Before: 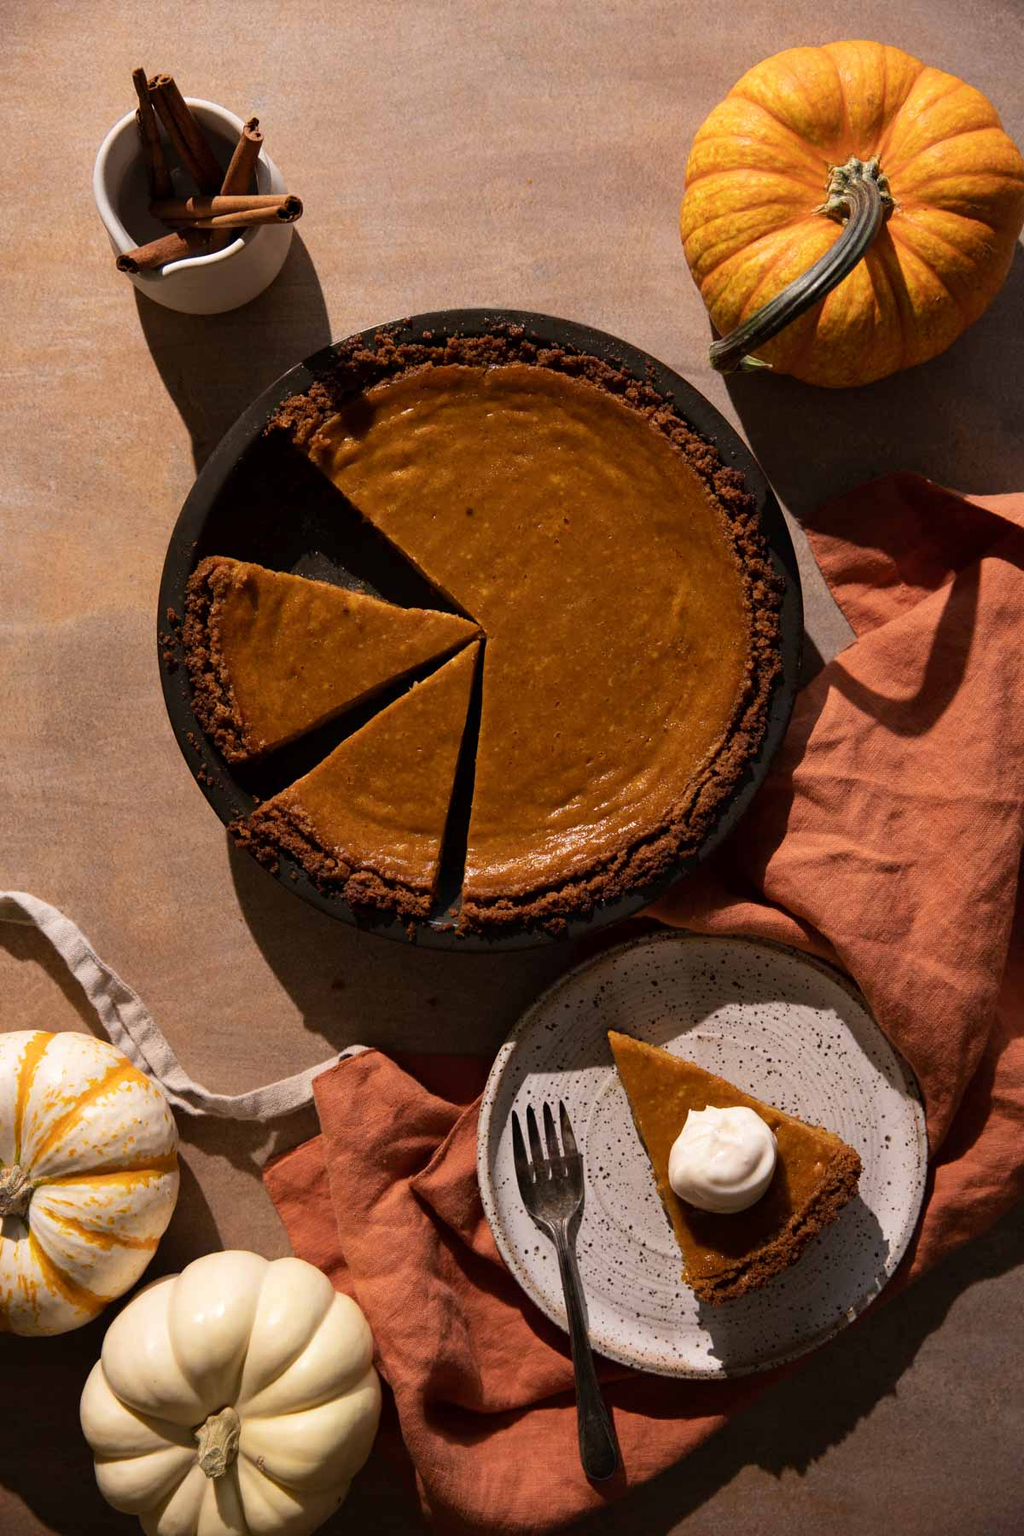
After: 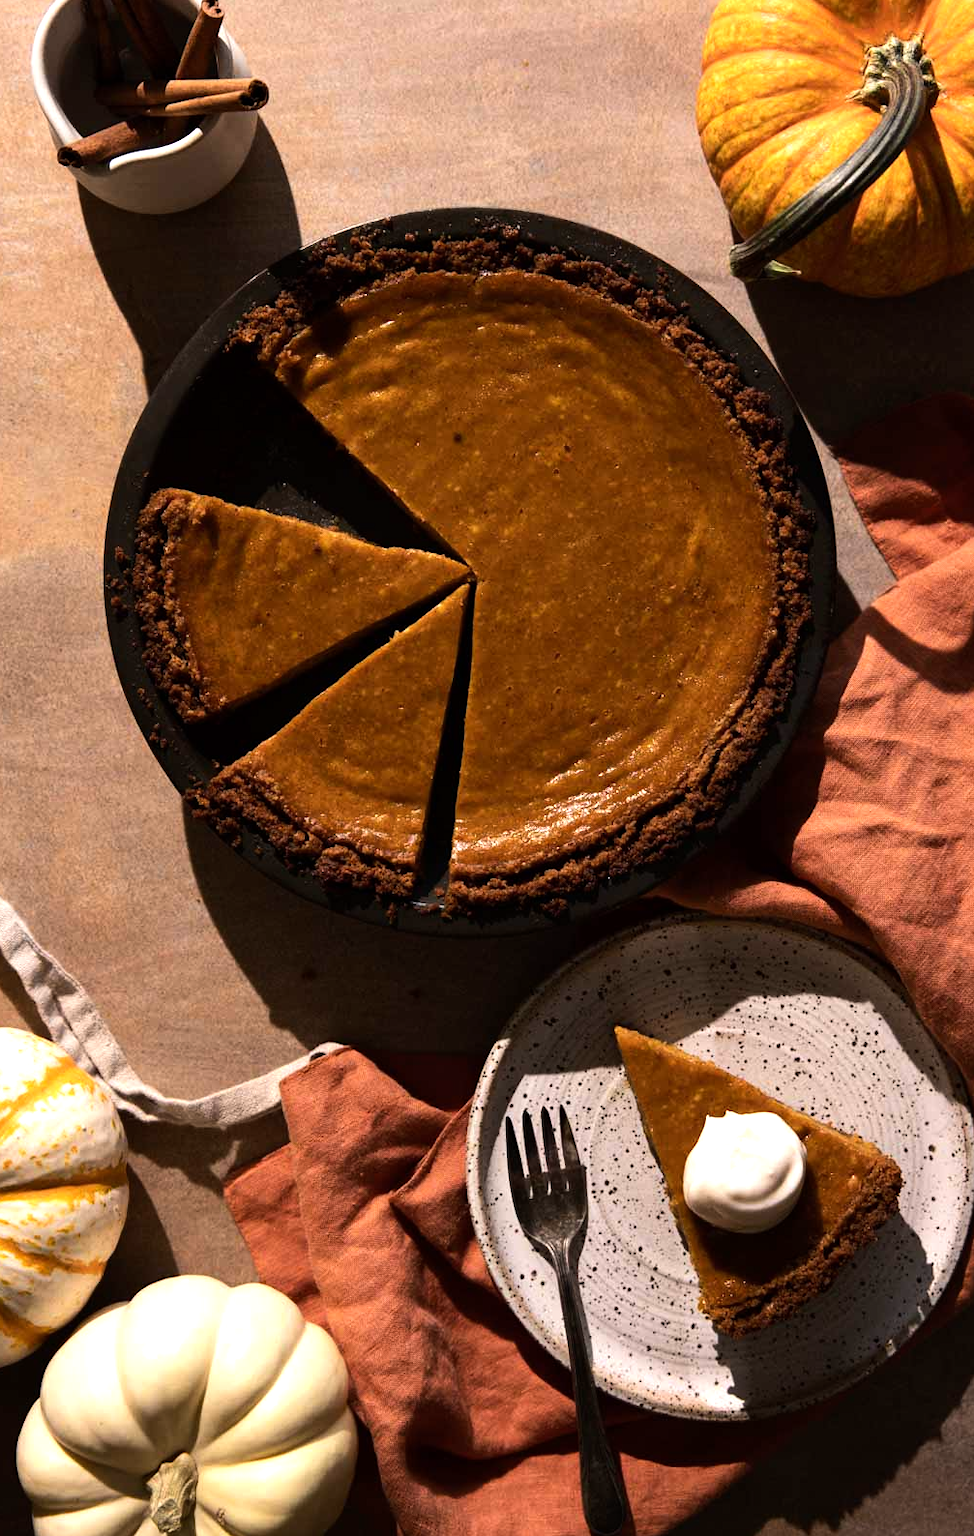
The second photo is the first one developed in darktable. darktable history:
crop: left 6.446%, top 8.188%, right 9.538%, bottom 3.548%
tone equalizer: -8 EV -0.75 EV, -7 EV -0.7 EV, -6 EV -0.6 EV, -5 EV -0.4 EV, -3 EV 0.4 EV, -2 EV 0.6 EV, -1 EV 0.7 EV, +0 EV 0.75 EV, edges refinement/feathering 500, mask exposure compensation -1.57 EV, preserve details no
